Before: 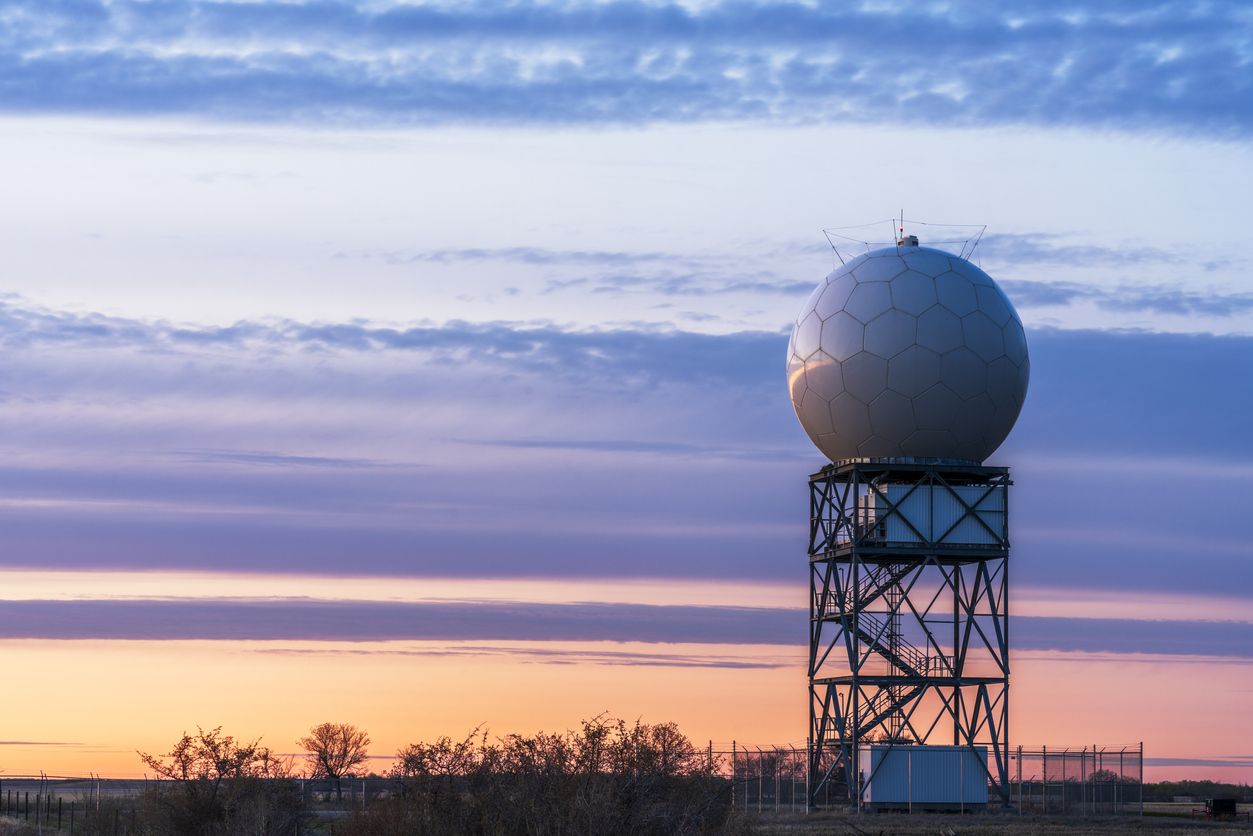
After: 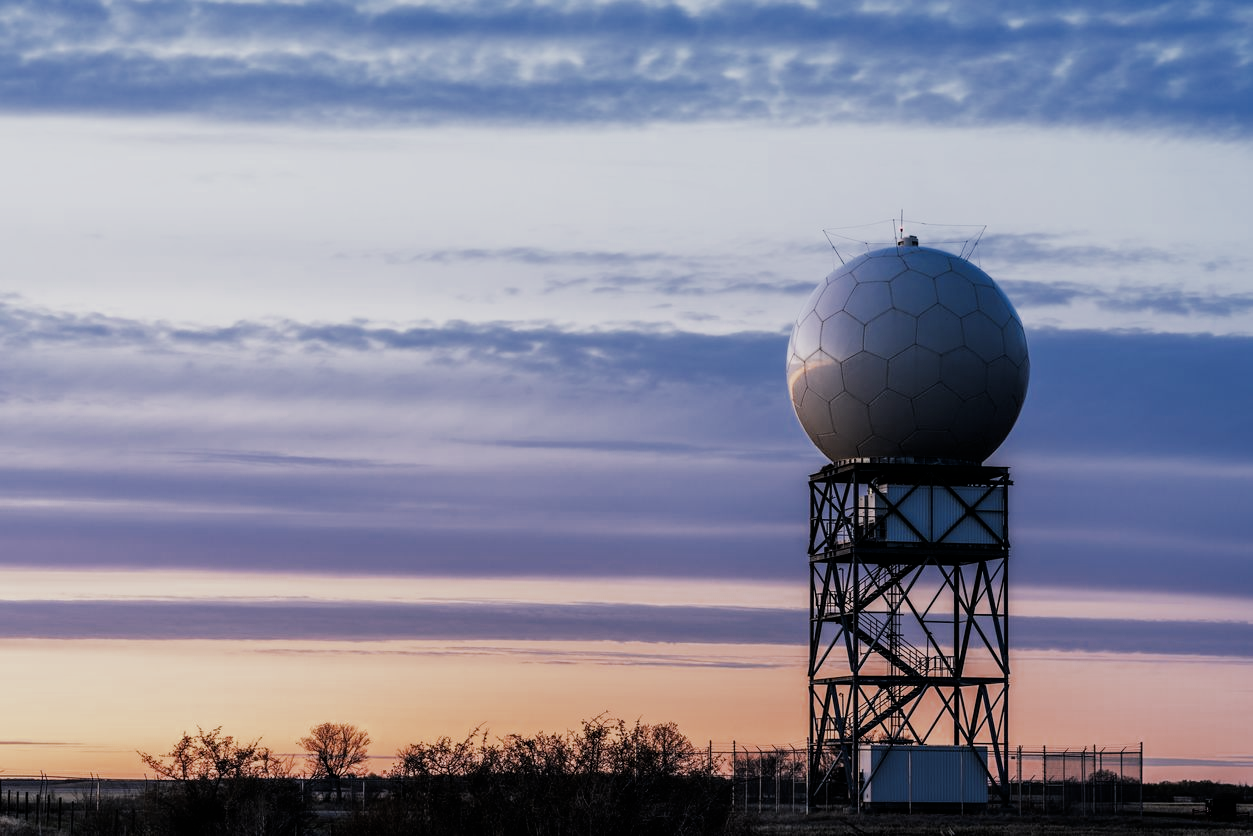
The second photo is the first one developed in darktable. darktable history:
filmic rgb: black relative exposure -5 EV, hardness 2.88, contrast 1.3, highlights saturation mix -30%
color zones: curves: ch0 [(0, 0.5) (0.125, 0.4) (0.25, 0.5) (0.375, 0.4) (0.5, 0.4) (0.625, 0.35) (0.75, 0.35) (0.875, 0.5)]; ch1 [(0, 0.35) (0.125, 0.45) (0.25, 0.35) (0.375, 0.35) (0.5, 0.35) (0.625, 0.35) (0.75, 0.45) (0.875, 0.35)]; ch2 [(0, 0.6) (0.125, 0.5) (0.25, 0.5) (0.375, 0.6) (0.5, 0.6) (0.625, 0.5) (0.75, 0.5) (0.875, 0.5)]
